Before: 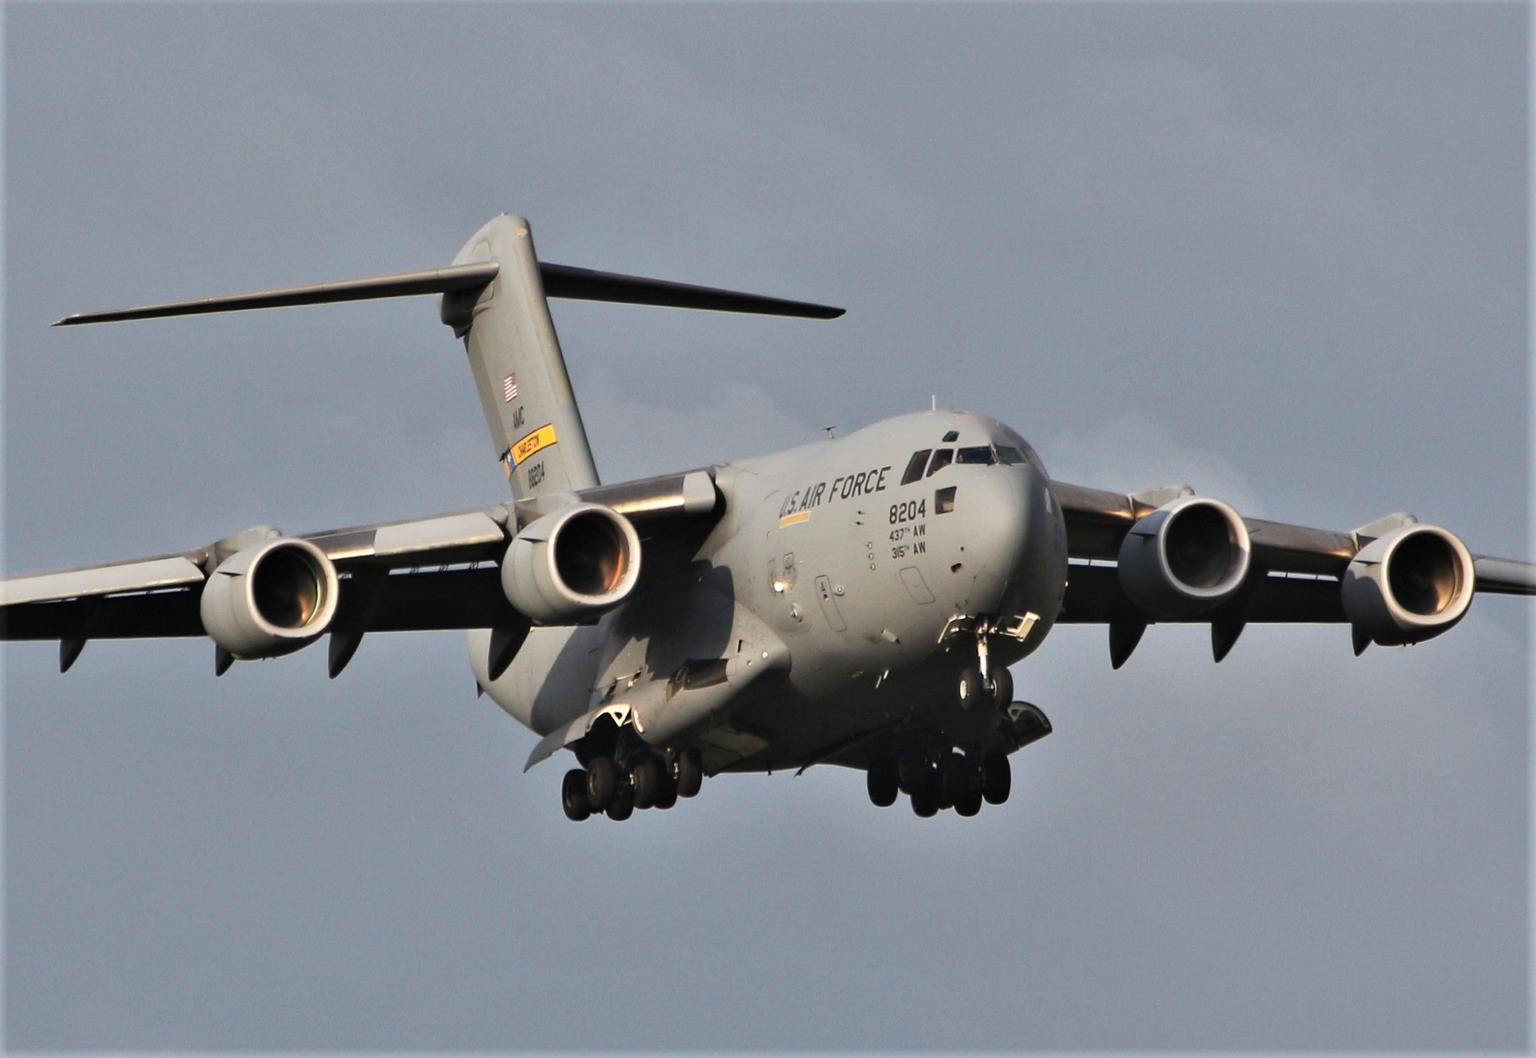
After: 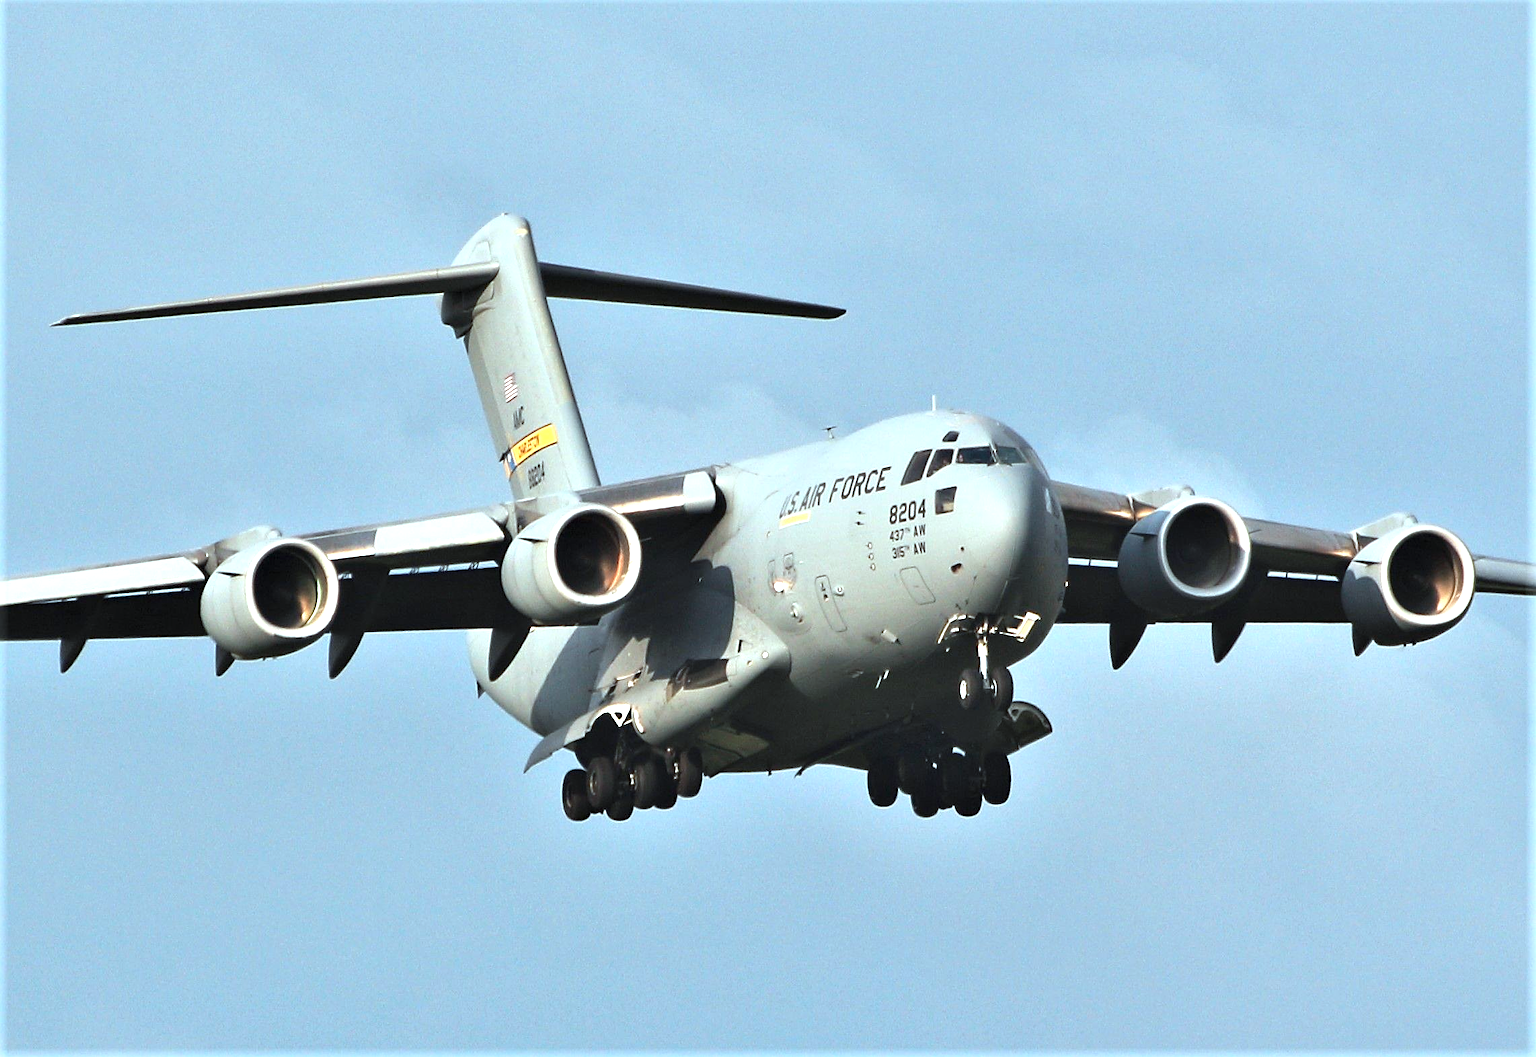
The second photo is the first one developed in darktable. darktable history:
color correction: highlights a* -10.02, highlights b* -10.46
exposure: black level correction 0, exposure 1 EV, compensate highlight preservation false
sharpen: on, module defaults
